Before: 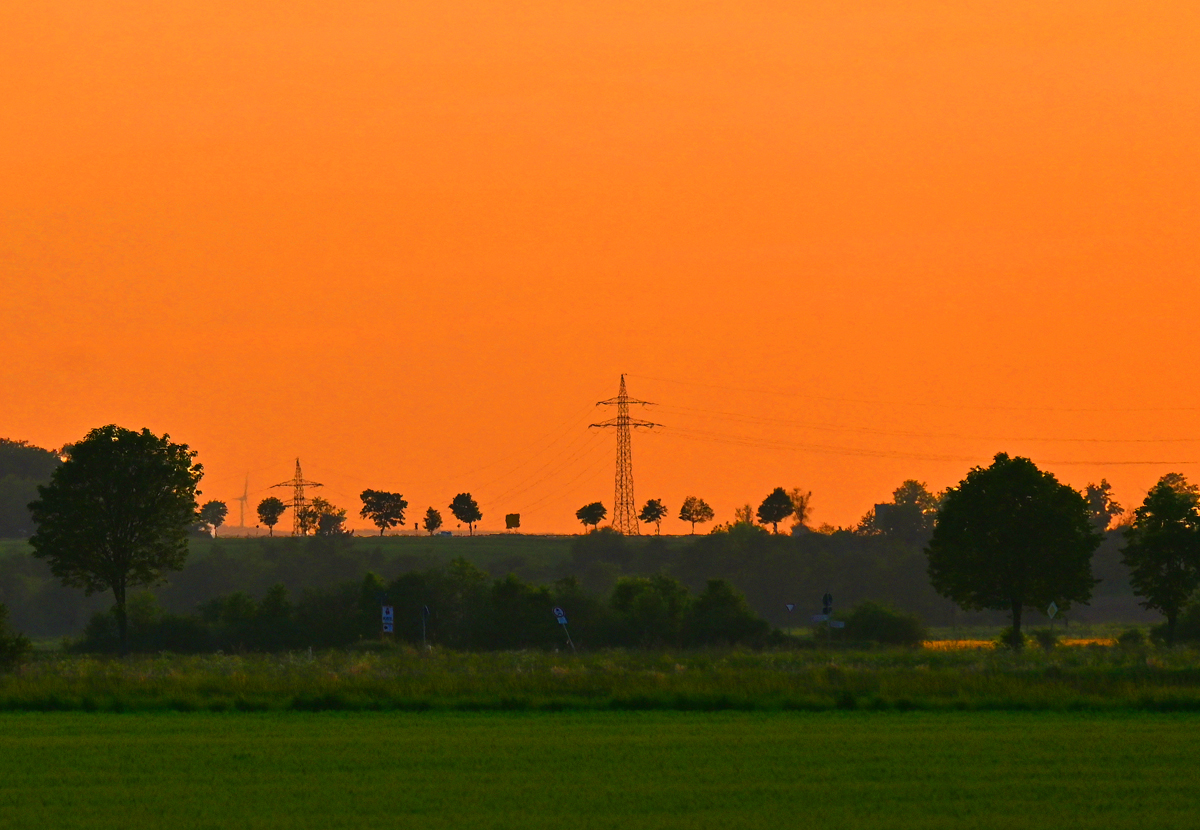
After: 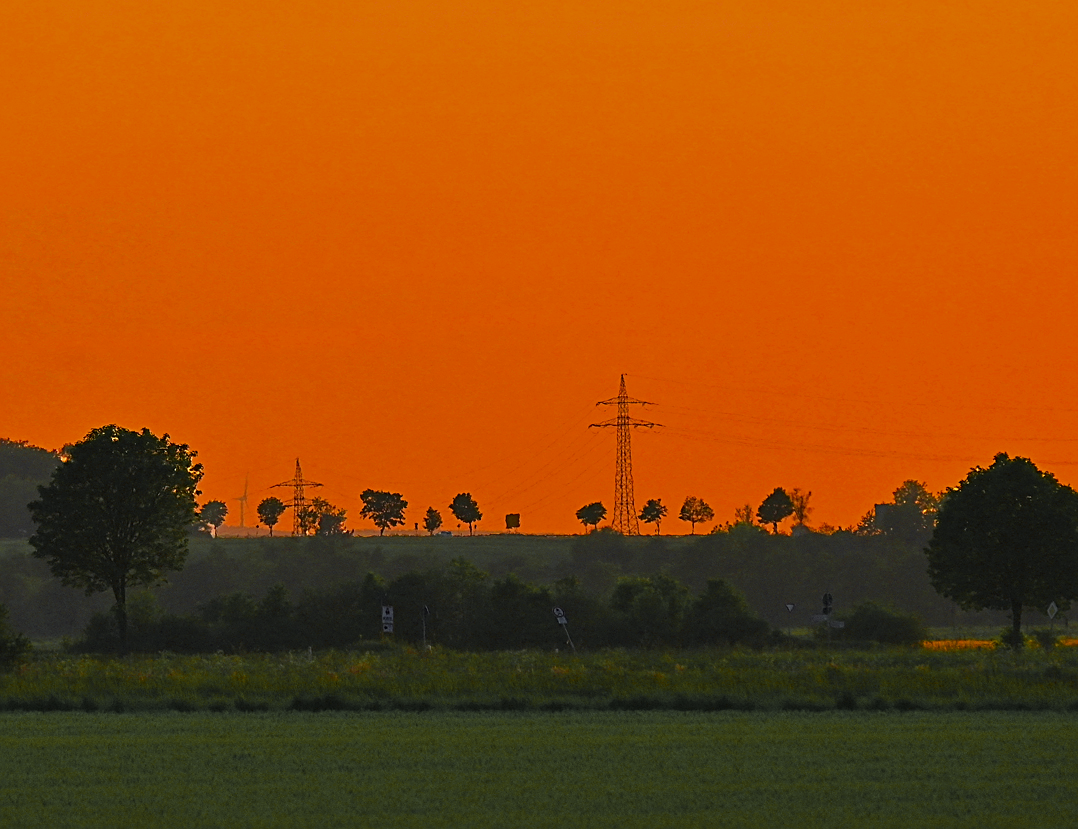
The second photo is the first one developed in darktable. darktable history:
crop: right 9.49%, bottom 0.017%
exposure: exposure 0.187 EV, compensate highlight preservation false
sharpen: on, module defaults
color zones: curves: ch0 [(0.004, 0.388) (0.125, 0.392) (0.25, 0.404) (0.375, 0.5) (0.5, 0.5) (0.625, 0.5) (0.75, 0.5) (0.875, 0.5)]; ch1 [(0, 0.5) (0.125, 0.5) (0.25, 0.5) (0.375, 0.124) (0.524, 0.124) (0.645, 0.128) (0.789, 0.132) (0.914, 0.096) (0.998, 0.068)]
